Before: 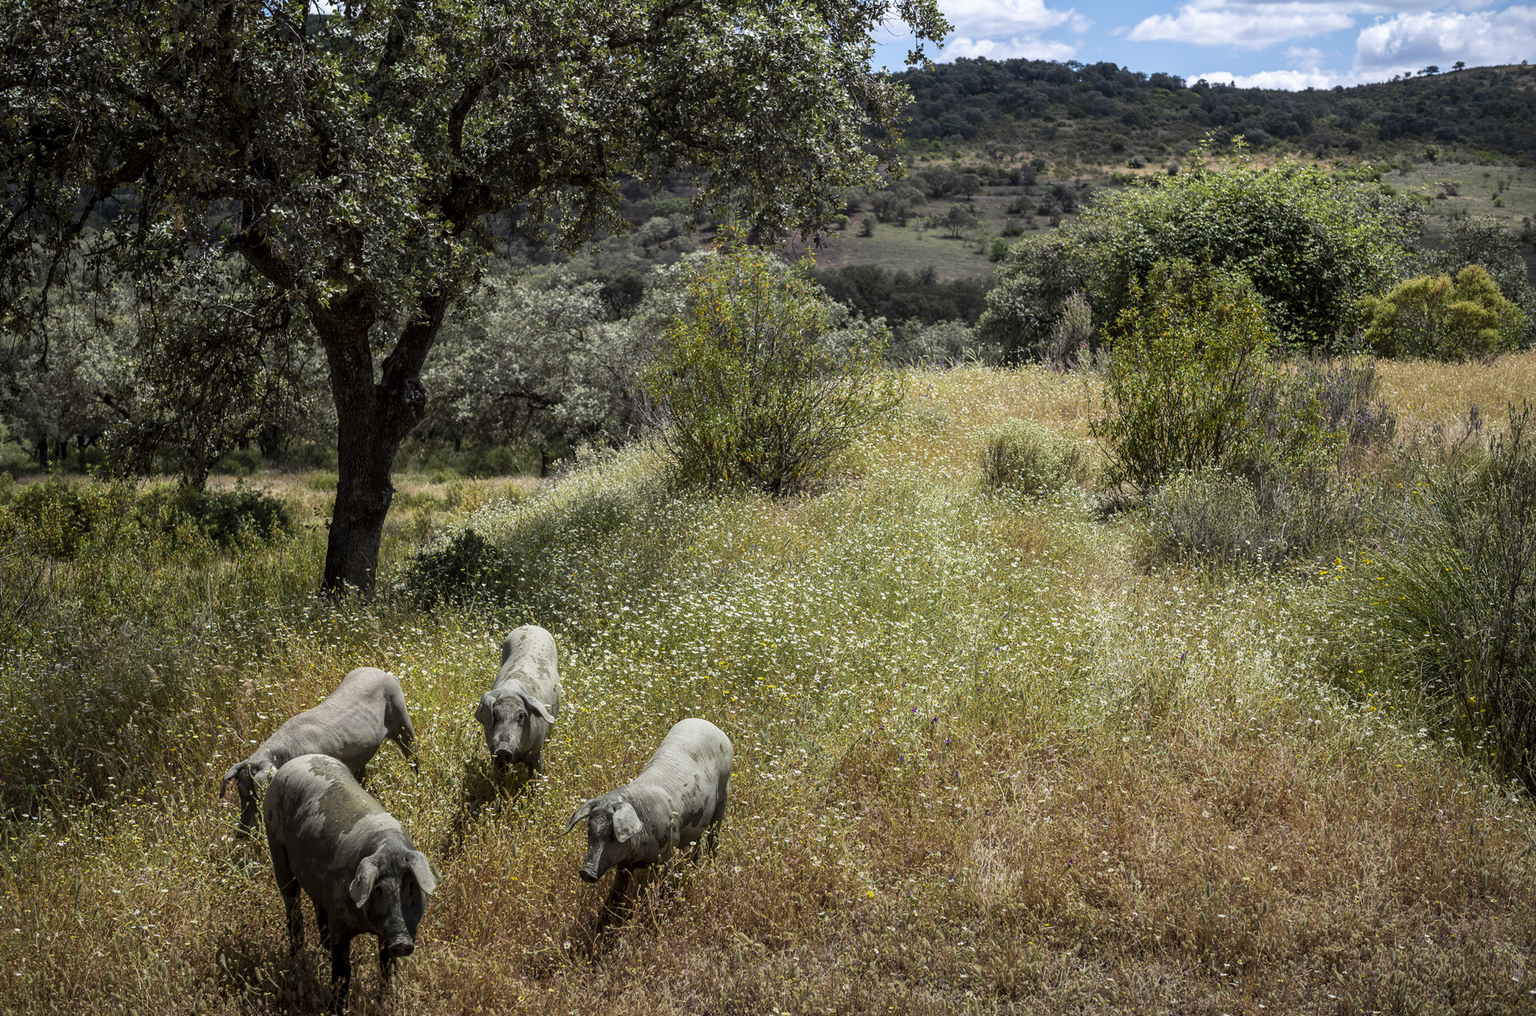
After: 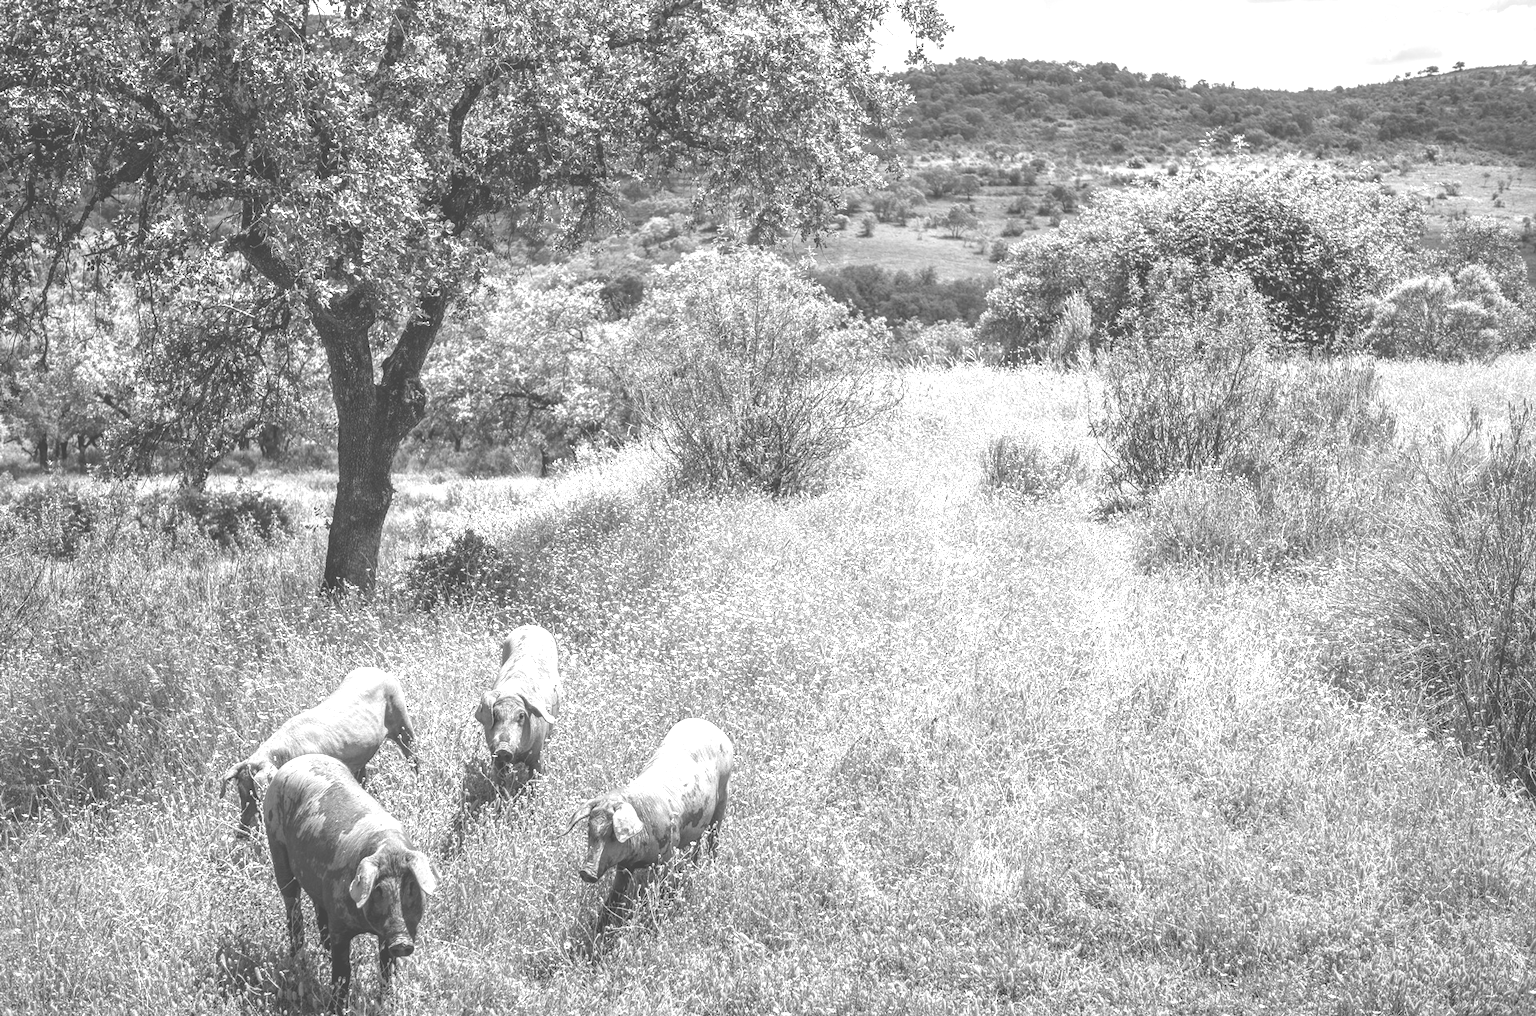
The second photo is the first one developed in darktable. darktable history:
white balance: emerald 1
local contrast: on, module defaults
color balance rgb: perceptual saturation grading › global saturation 20%, perceptual saturation grading › highlights -25%, perceptual saturation grading › shadows 25%
shadows and highlights: shadows 37.27, highlights -28.18, soften with gaussian
colorize: hue 34.49°, saturation 35.33%, source mix 100%, lightness 55%, version 1
monochrome: on, module defaults
